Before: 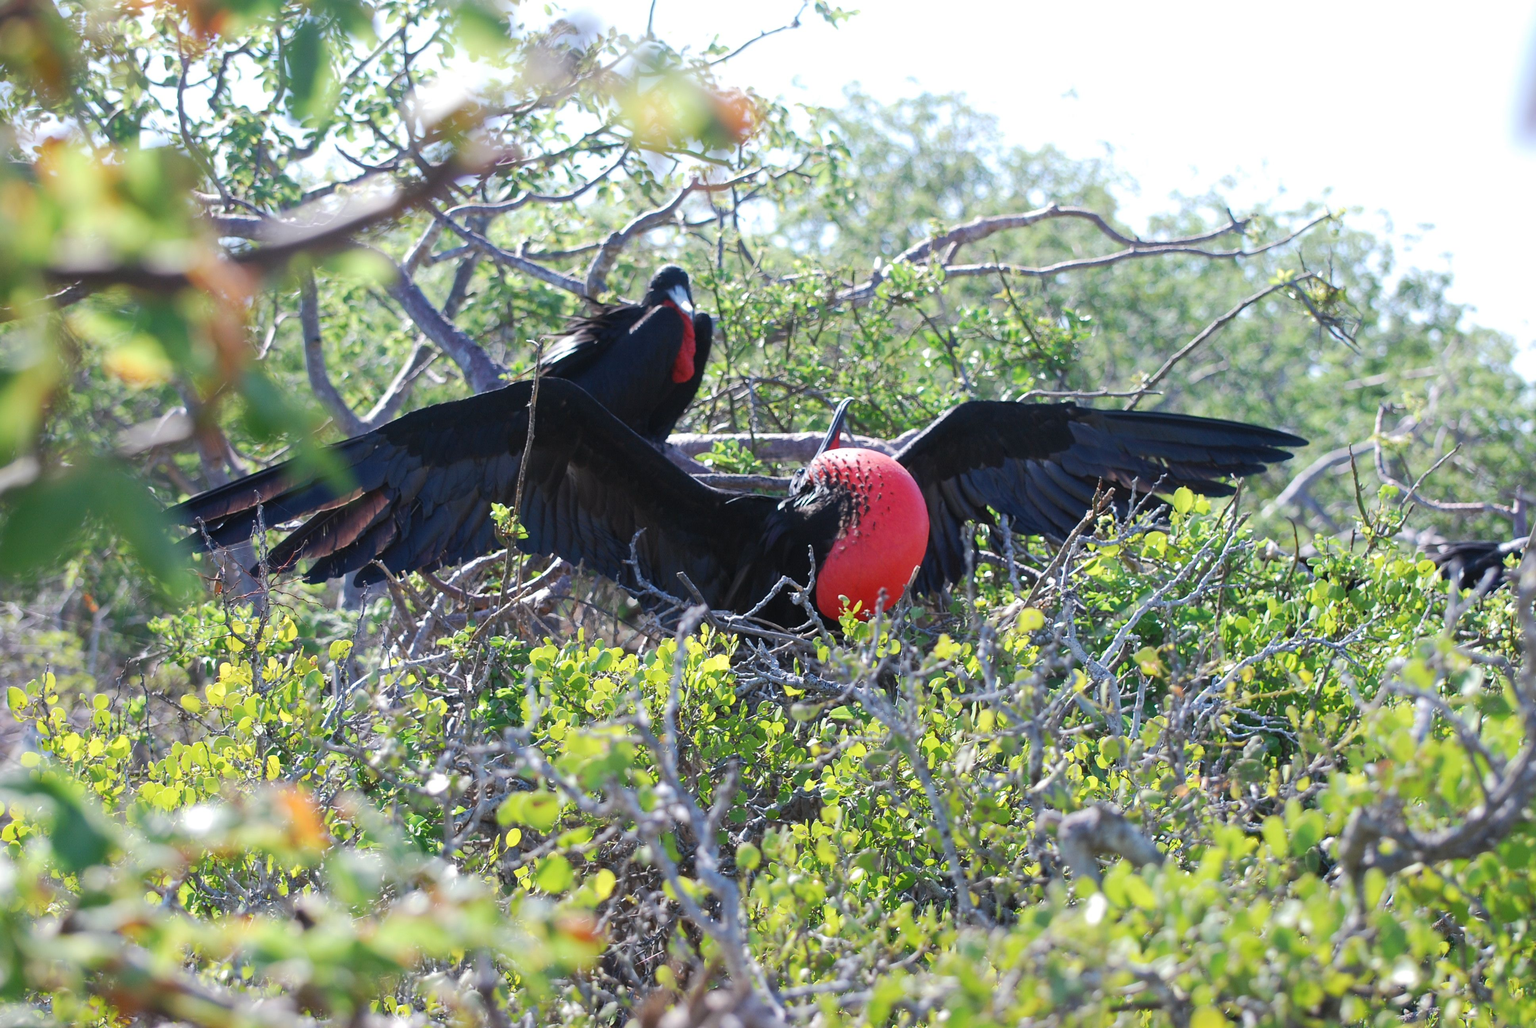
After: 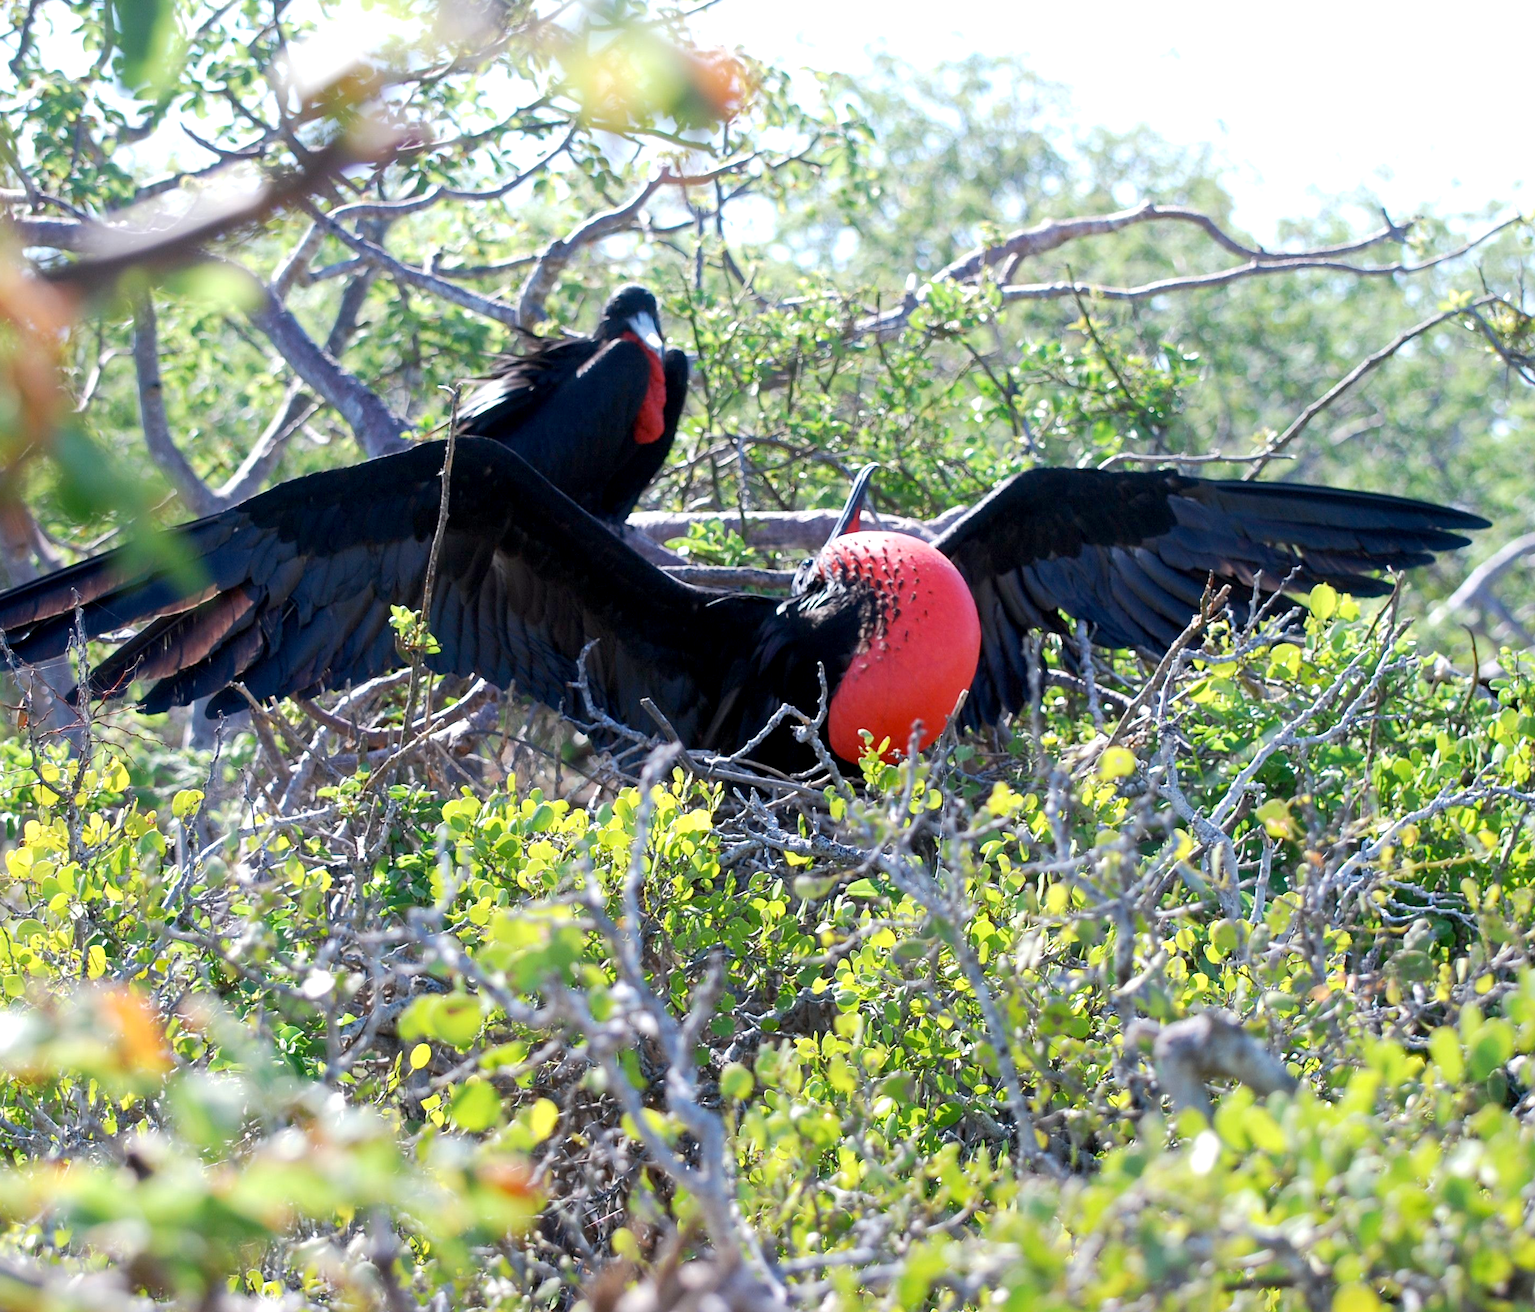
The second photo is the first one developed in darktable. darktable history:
exposure: black level correction 0.005, exposure 0.286 EV, compensate highlight preservation false
crop and rotate: left 13.15%, top 5.251%, right 12.609%
